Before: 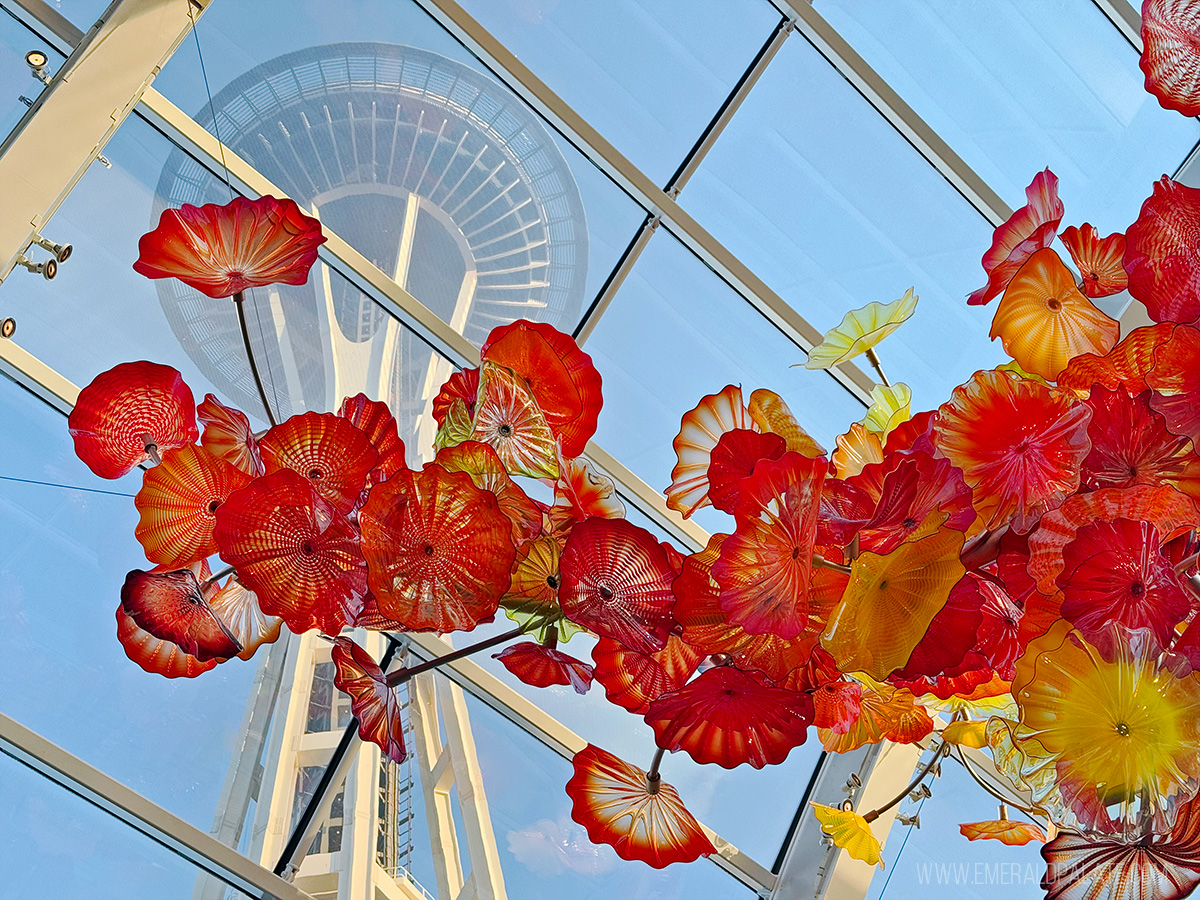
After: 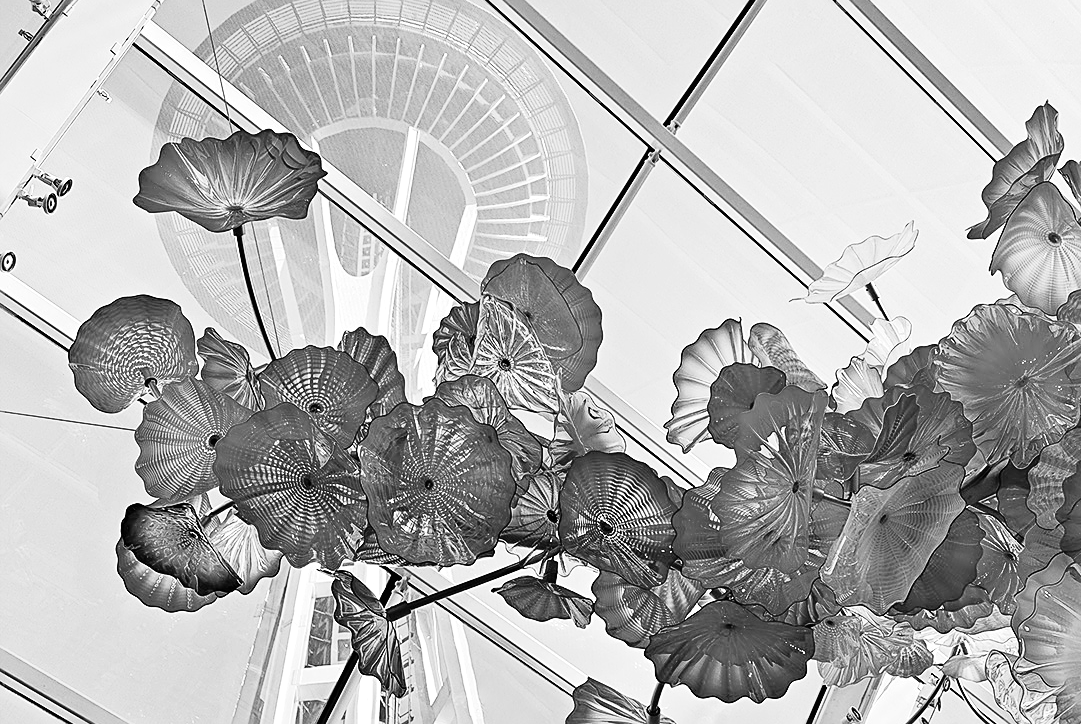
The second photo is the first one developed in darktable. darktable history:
crop: top 7.407%, right 9.911%, bottom 12.046%
exposure: exposure 0.604 EV, compensate highlight preservation false
color zones: curves: ch1 [(0, -0.014) (0.143, -0.013) (0.286, -0.013) (0.429, -0.016) (0.571, -0.019) (0.714, -0.015) (0.857, 0.002) (1, -0.014)]
tone curve: curves: ch0 [(0, 0.005) (0.103, 0.097) (0.18, 0.22) (0.378, 0.482) (0.504, 0.631) (0.663, 0.801) (0.834, 0.914) (1, 0.971)]; ch1 [(0, 0) (0.172, 0.123) (0.324, 0.253) (0.396, 0.388) (0.478, 0.461) (0.499, 0.498) (0.545, 0.587) (0.604, 0.692) (0.704, 0.818) (1, 1)]; ch2 [(0, 0) (0.411, 0.424) (0.496, 0.5) (0.521, 0.537) (0.555, 0.585) (0.628, 0.703) (1, 1)], color space Lab, independent channels, preserve colors none
contrast brightness saturation: brightness -0.219, saturation 0.081
sharpen: on, module defaults
color correction: highlights a* -2.14, highlights b* -18.16
